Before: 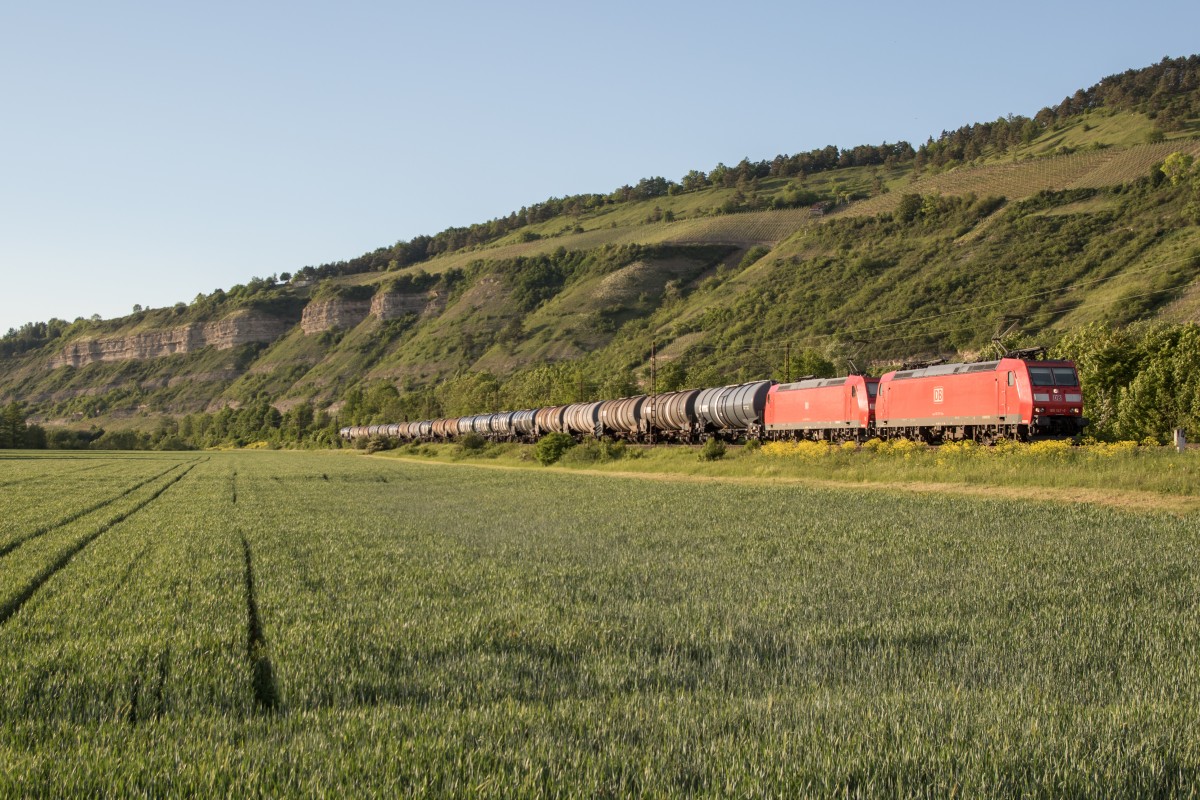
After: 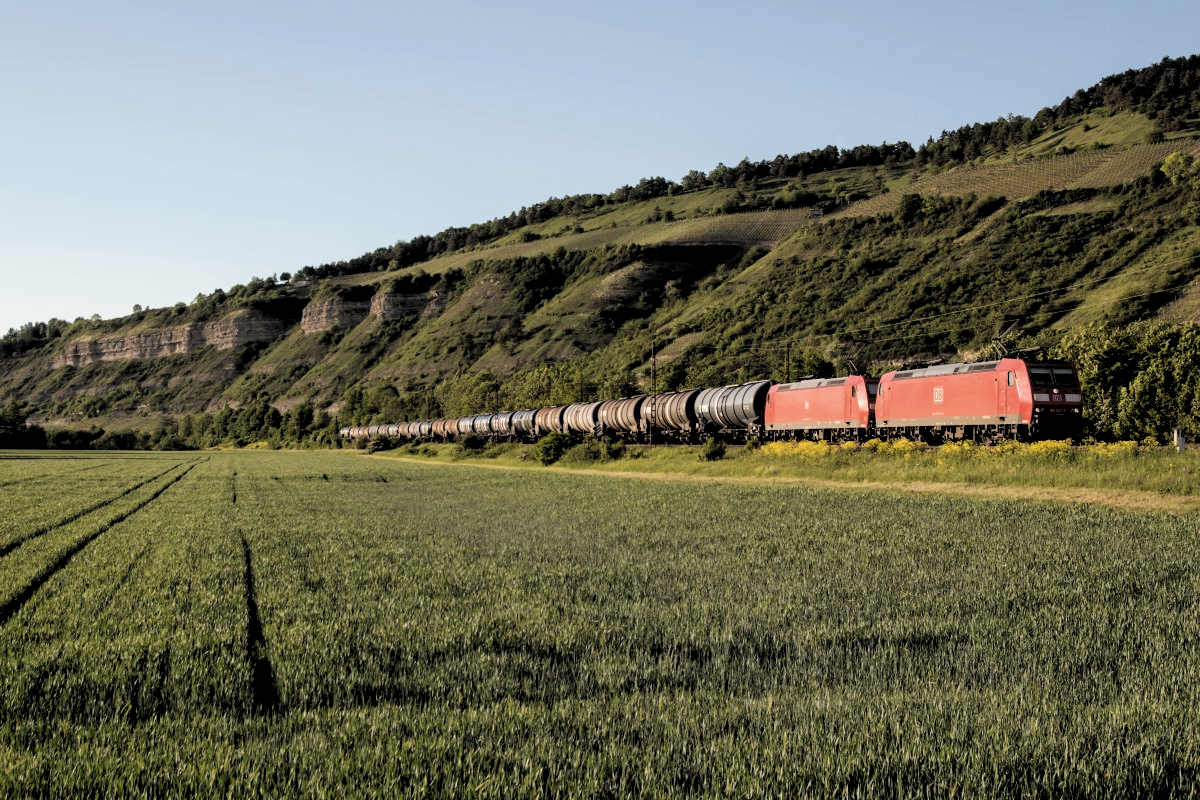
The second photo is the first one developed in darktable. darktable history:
filmic rgb: black relative exposure -5.83 EV, white relative exposure 3.4 EV, hardness 3.68
levels: levels [0.182, 0.542, 0.902]
